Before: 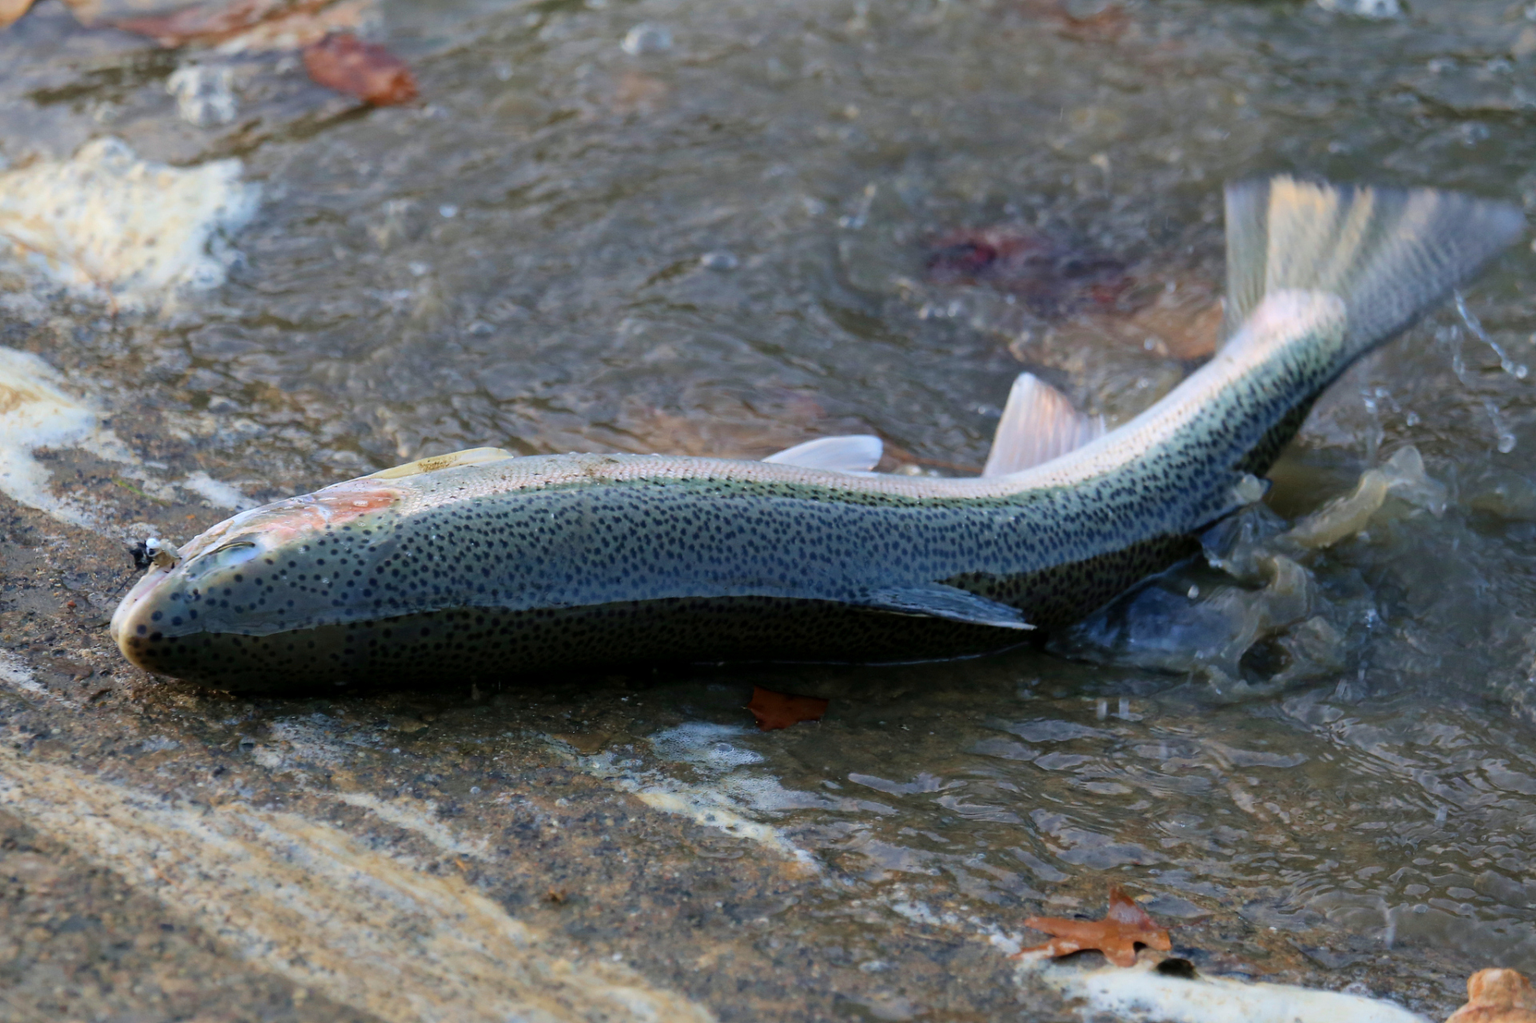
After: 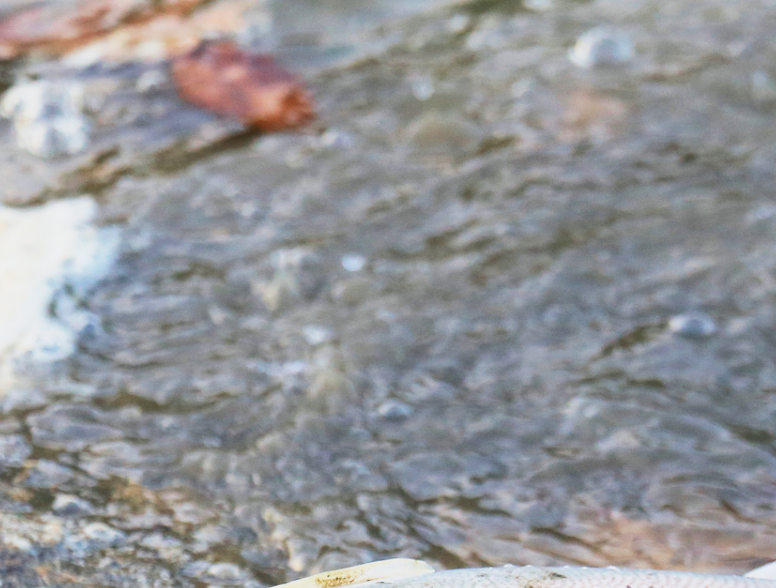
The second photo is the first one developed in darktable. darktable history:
base curve: curves: ch0 [(0, 0) (0.088, 0.125) (0.176, 0.251) (0.354, 0.501) (0.613, 0.749) (1, 0.877)], preserve colors none
tone equalizer: -8 EV -0.421 EV, -7 EV -0.388 EV, -6 EV -0.333 EV, -5 EV -0.261 EV, -3 EV 0.245 EV, -2 EV 0.314 EV, -1 EV 0.378 EV, +0 EV 0.441 EV, edges refinement/feathering 500, mask exposure compensation -1.57 EV, preserve details no
color zones: mix 26.26%
crop and rotate: left 10.856%, top 0.084%, right 48.74%, bottom 53.979%
